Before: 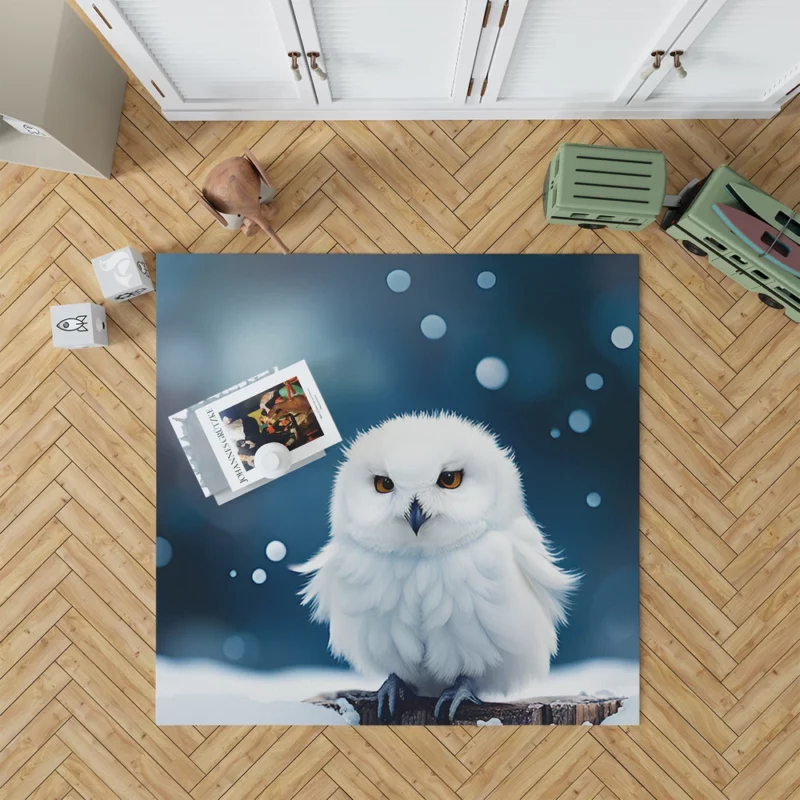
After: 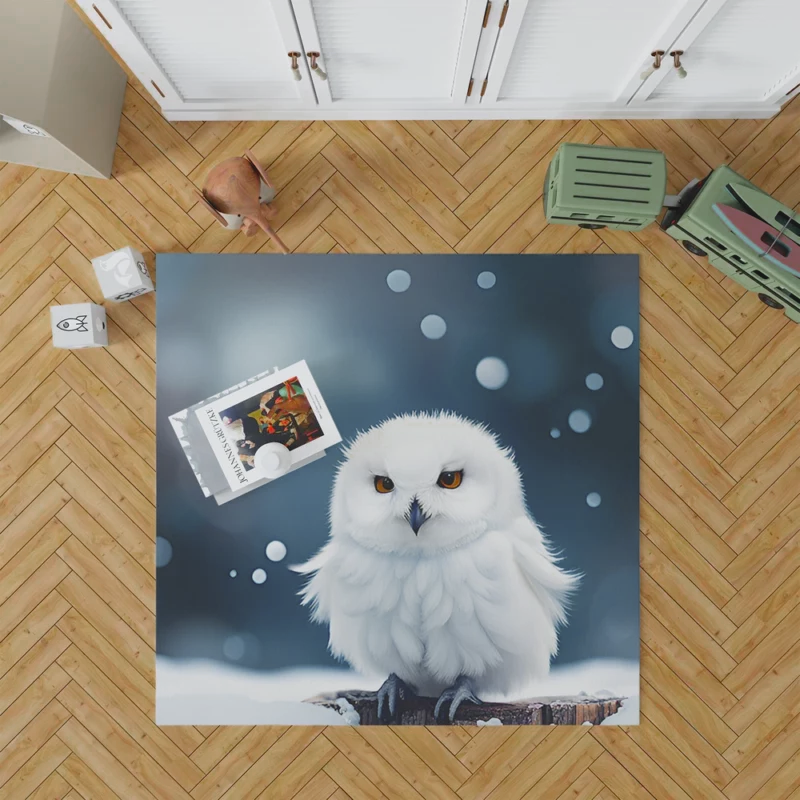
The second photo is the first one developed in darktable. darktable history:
color zones: curves: ch0 [(0, 0.48) (0.209, 0.398) (0.305, 0.332) (0.429, 0.493) (0.571, 0.5) (0.714, 0.5) (0.857, 0.5) (1, 0.48)]; ch1 [(0, 0.633) (0.143, 0.586) (0.286, 0.489) (0.429, 0.448) (0.571, 0.31) (0.714, 0.335) (0.857, 0.492) (1, 0.633)]; ch2 [(0, 0.448) (0.143, 0.498) (0.286, 0.5) (0.429, 0.5) (0.571, 0.5) (0.714, 0.5) (0.857, 0.5) (1, 0.448)]
contrast brightness saturation: contrast -0.1, brightness 0.05, saturation 0.08
